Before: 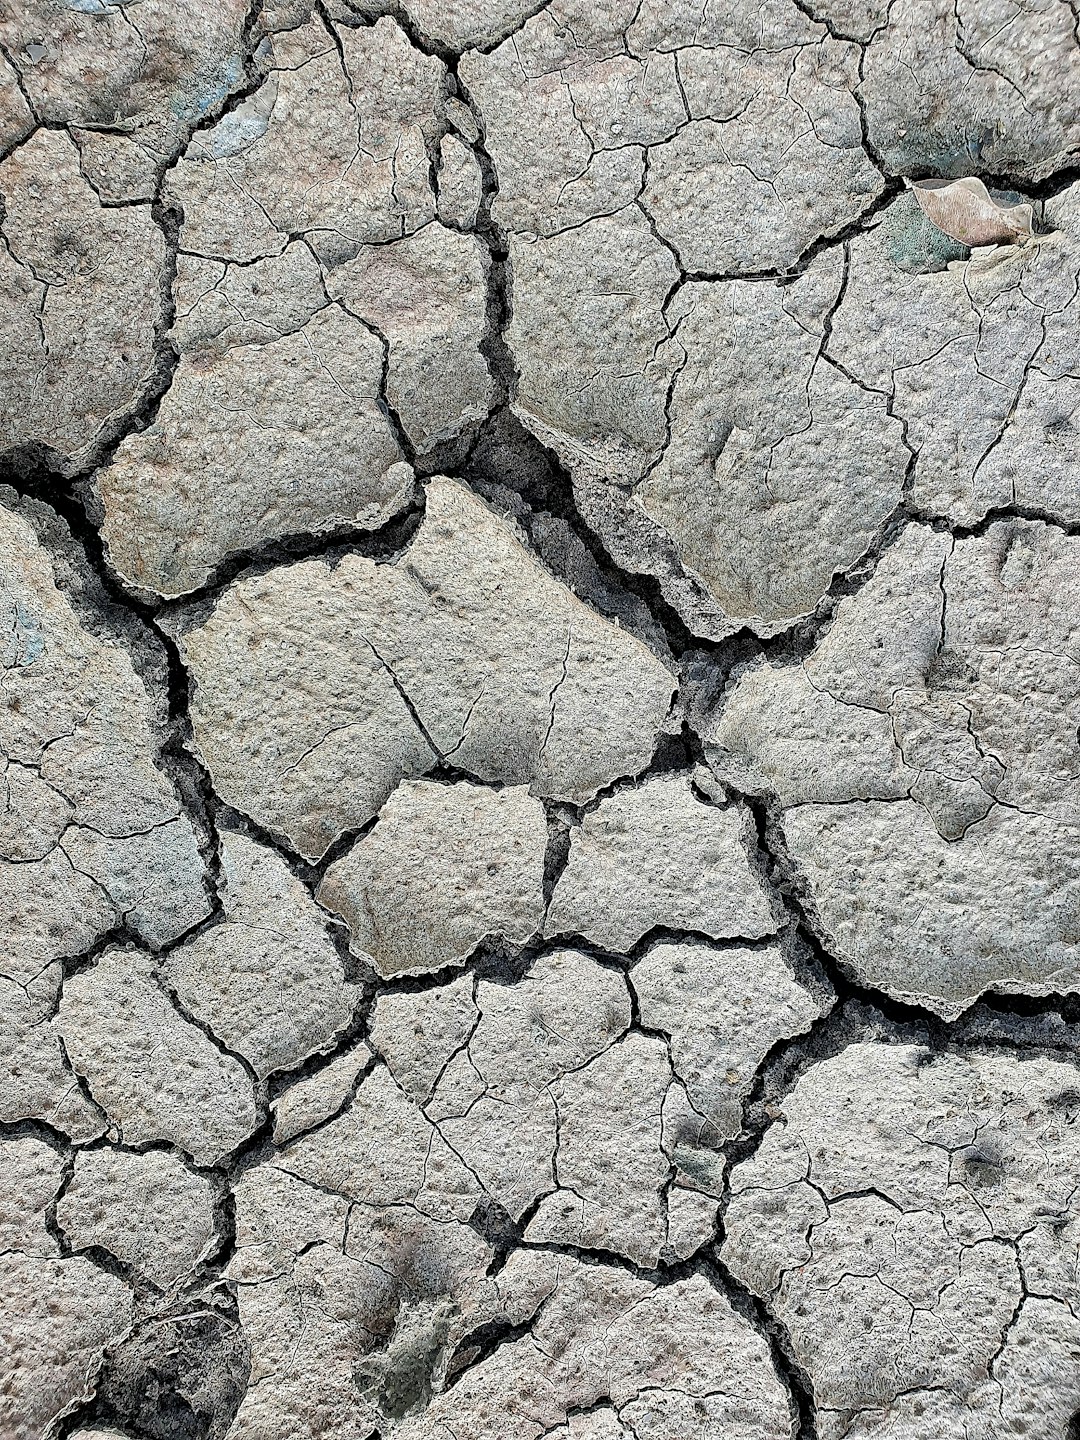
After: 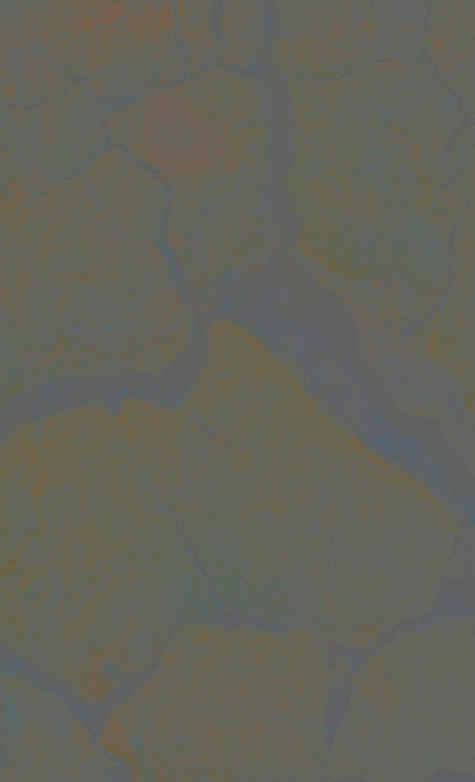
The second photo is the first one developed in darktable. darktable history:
shadows and highlights: radius 172.28, shadows 27.84, white point adjustment 3.11, highlights -68.93, soften with gaussian
crop: left 20.213%, top 10.893%, right 35.723%, bottom 34.77%
contrast brightness saturation: contrast -0.984, brightness -0.161, saturation 0.733
local contrast: on, module defaults
